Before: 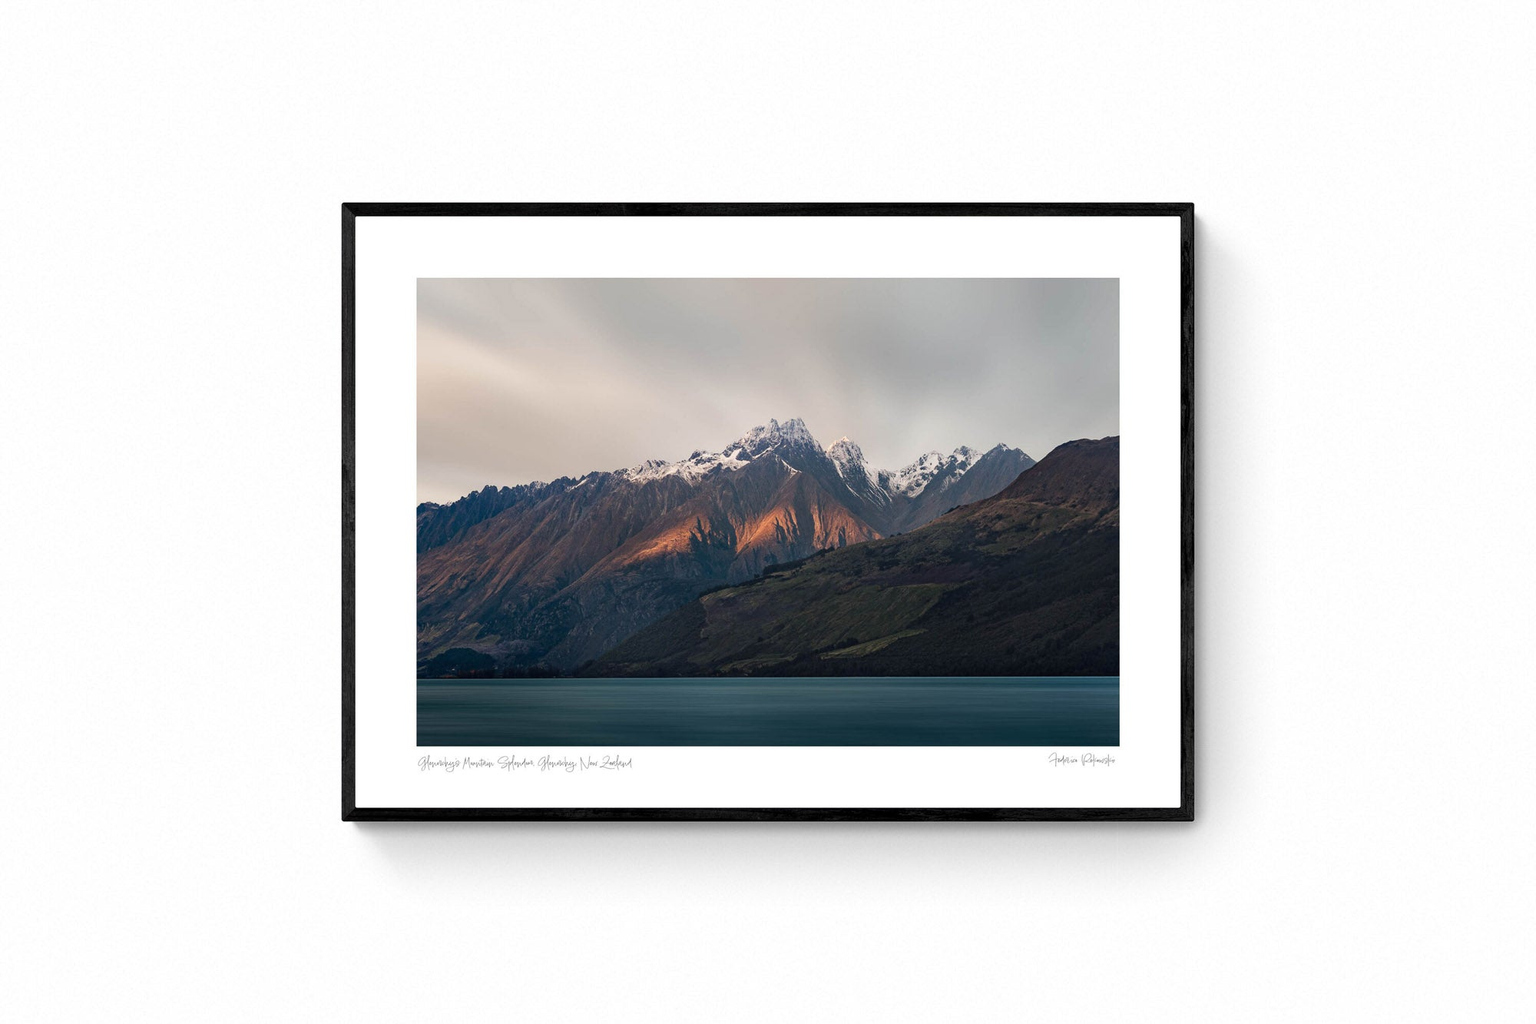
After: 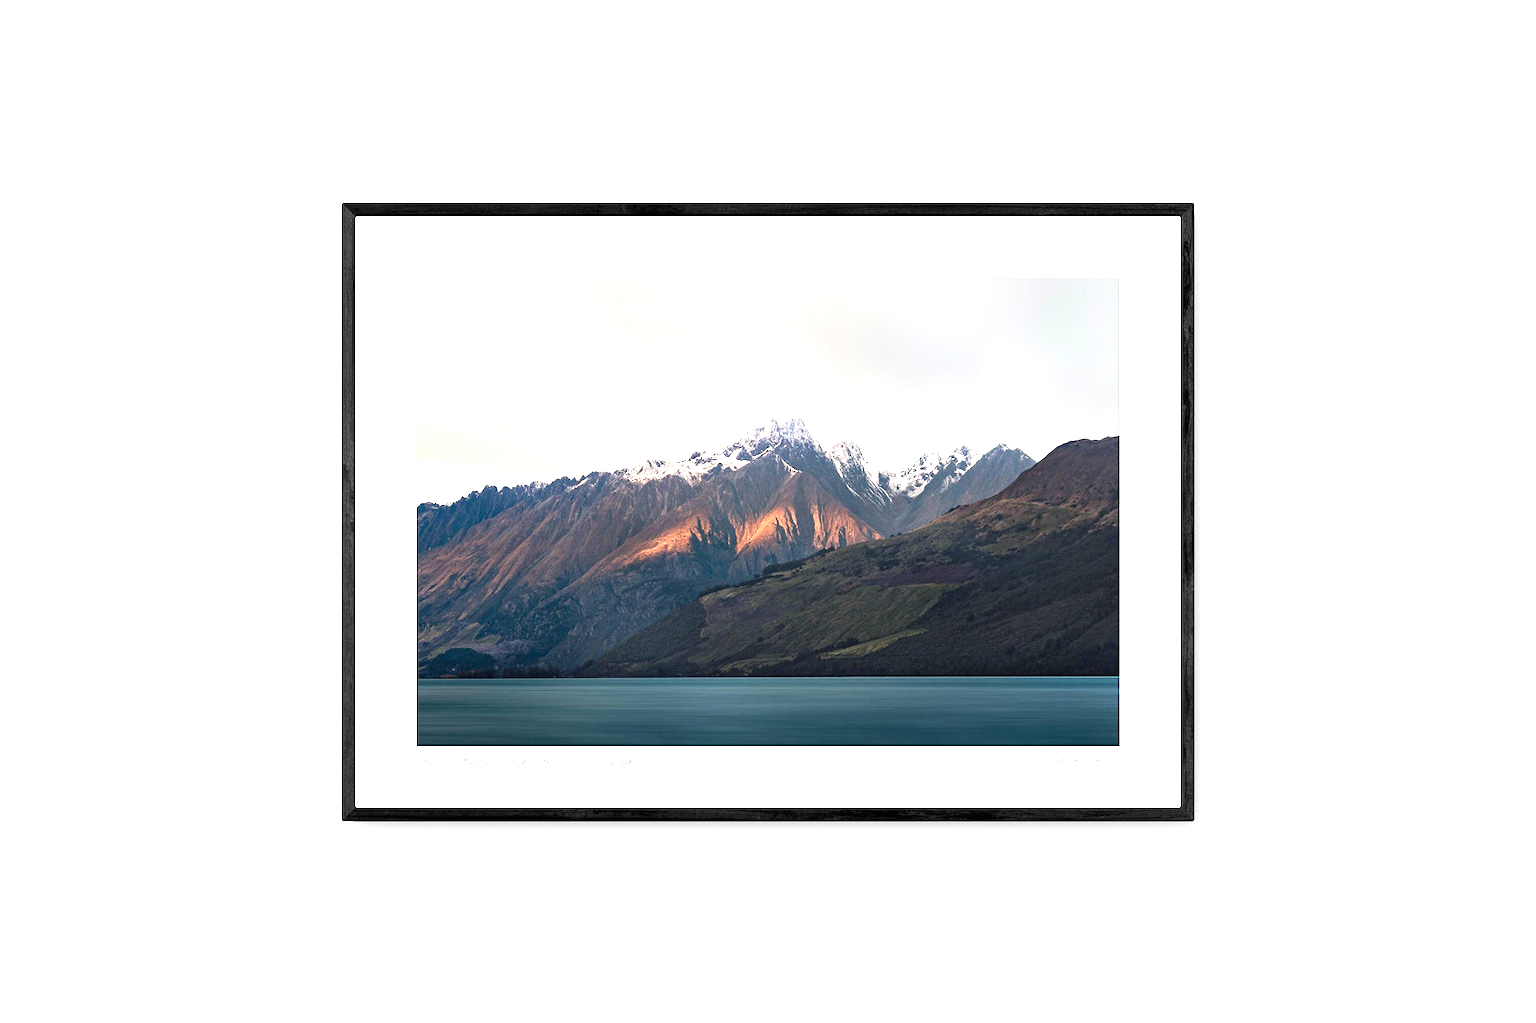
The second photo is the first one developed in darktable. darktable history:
exposure: black level correction 0, exposure 1.2 EV, compensate exposure bias true, compensate highlight preservation false
shadows and highlights: shadows -0.662, highlights 38.16
